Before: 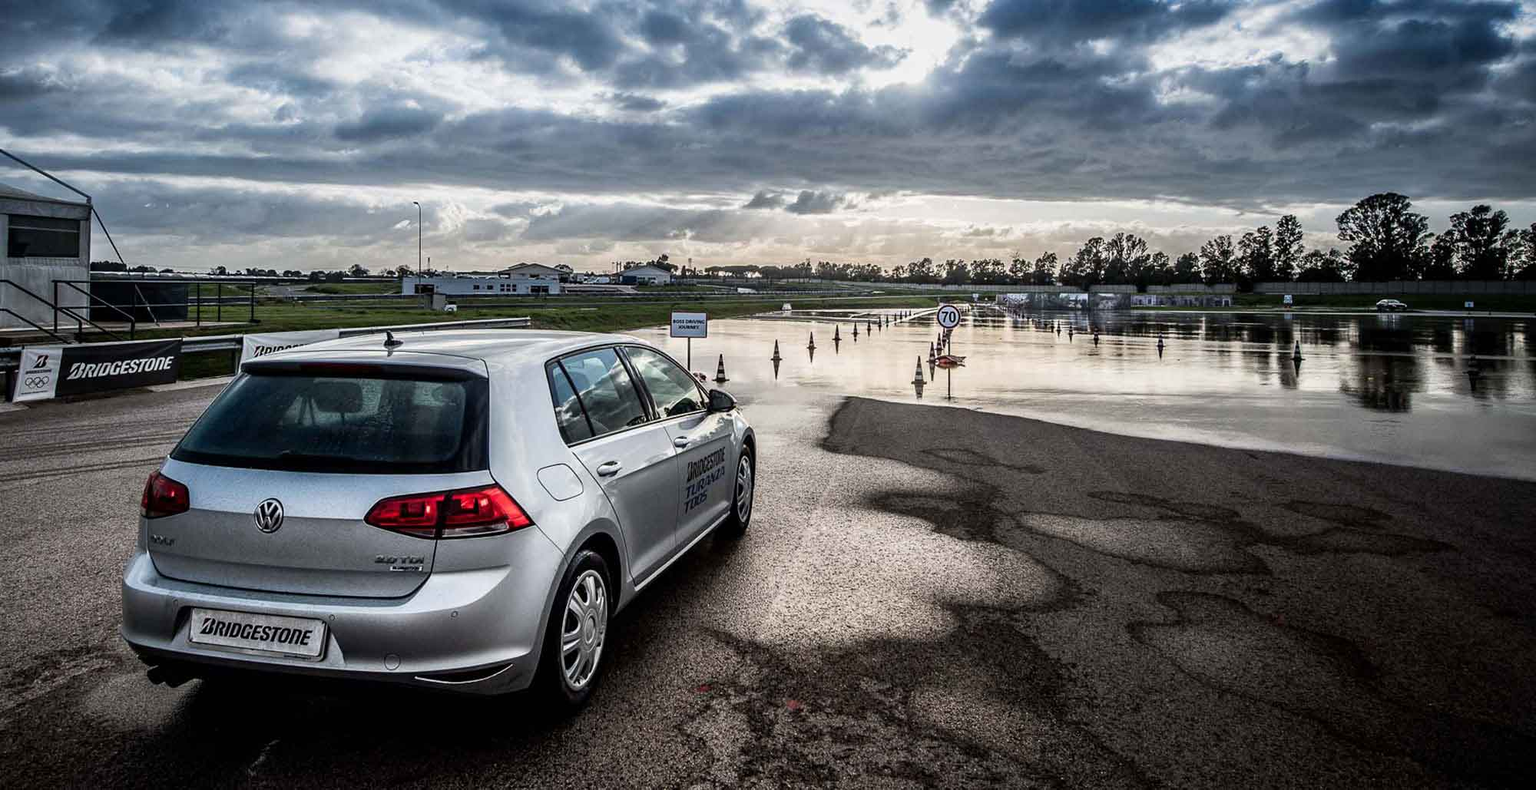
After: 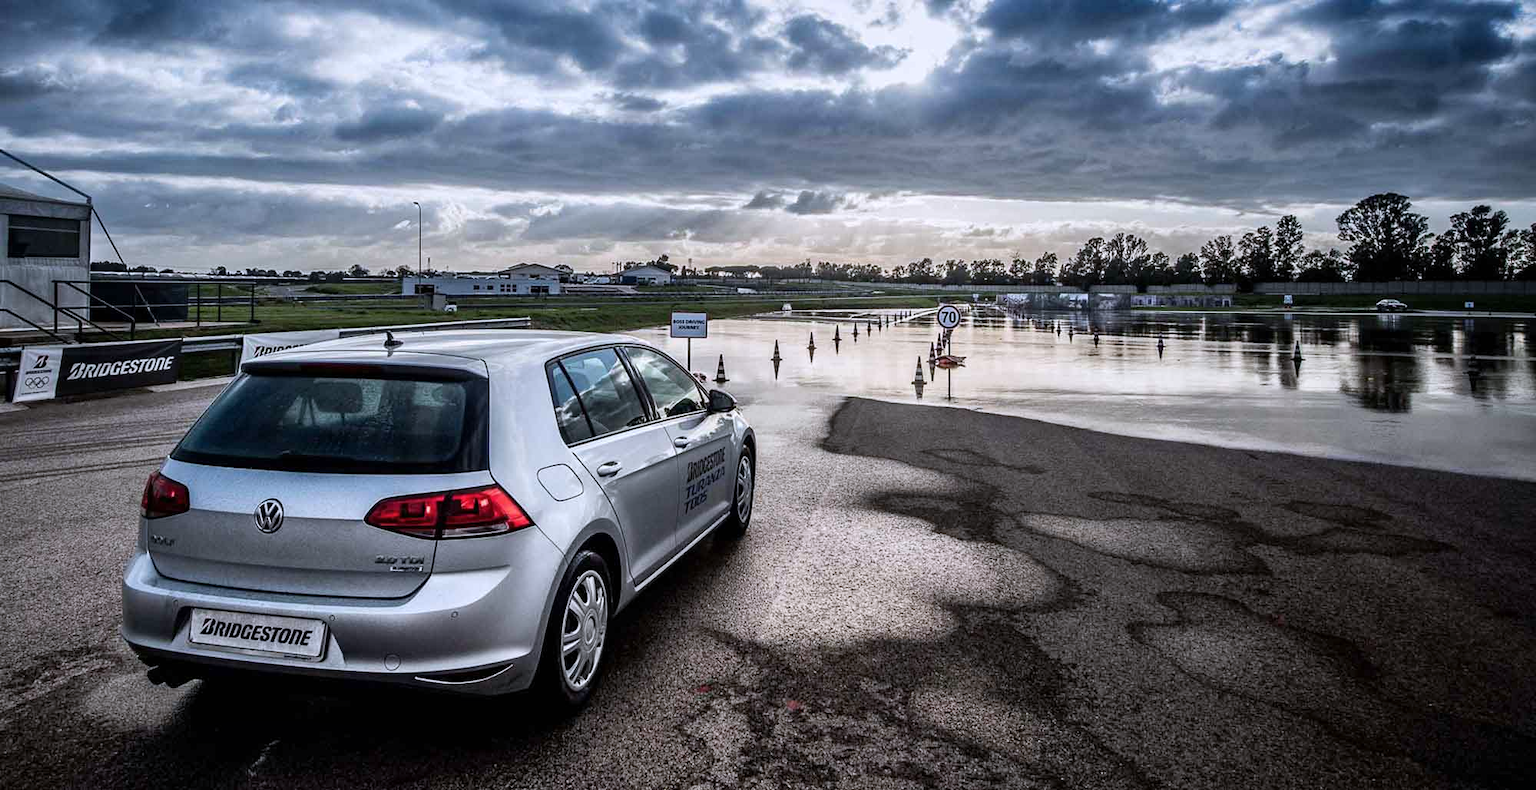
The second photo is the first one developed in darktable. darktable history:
shadows and highlights: shadows 37.27, highlights -28.18, soften with gaussian
color calibration: illuminant as shot in camera, x 0.358, y 0.373, temperature 4628.91 K
